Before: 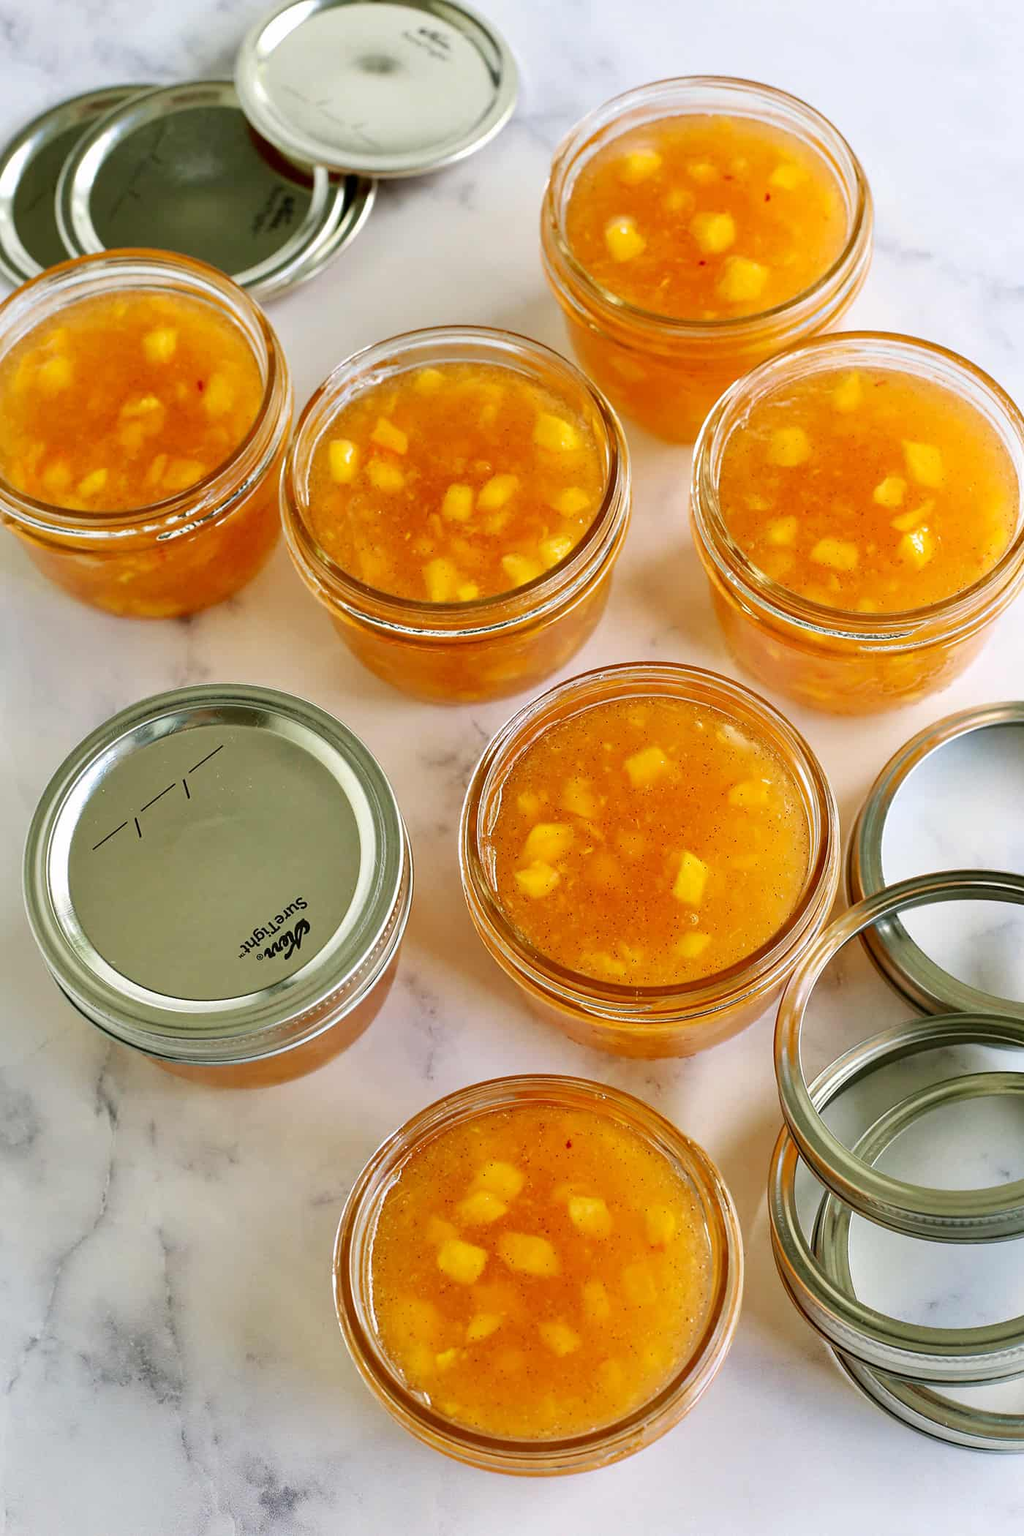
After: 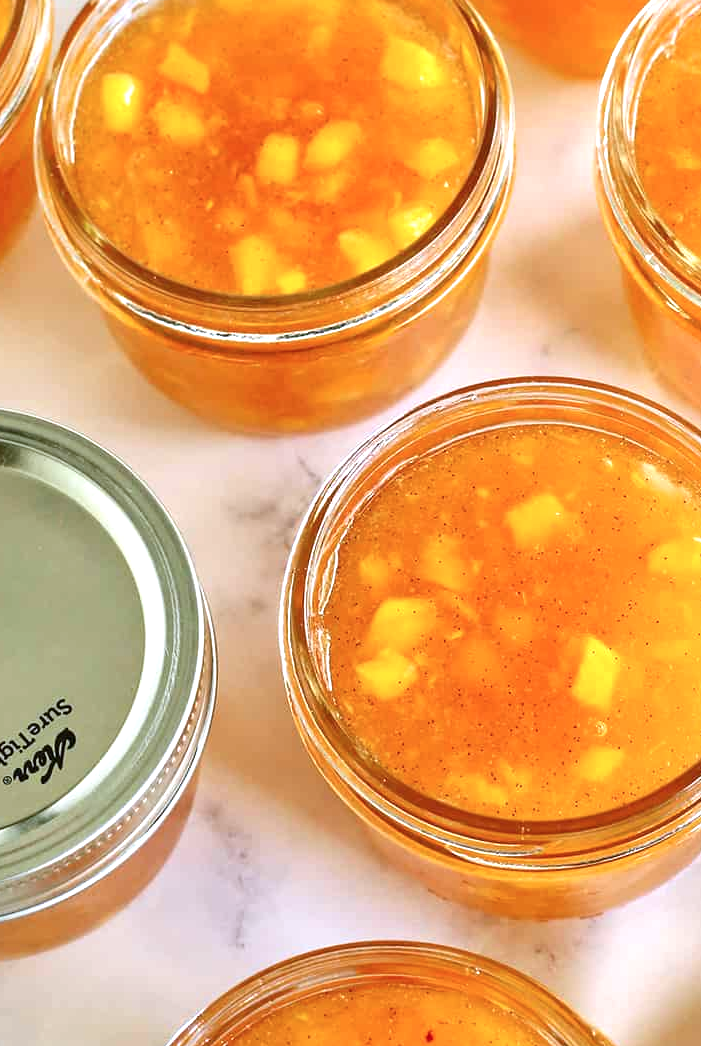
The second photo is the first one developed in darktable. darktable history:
crop: left 24.895%, top 25.16%, right 24.977%, bottom 25.023%
color correction: highlights a* -0.635, highlights b* -9.12
exposure: exposure 0.605 EV, compensate highlight preservation false
